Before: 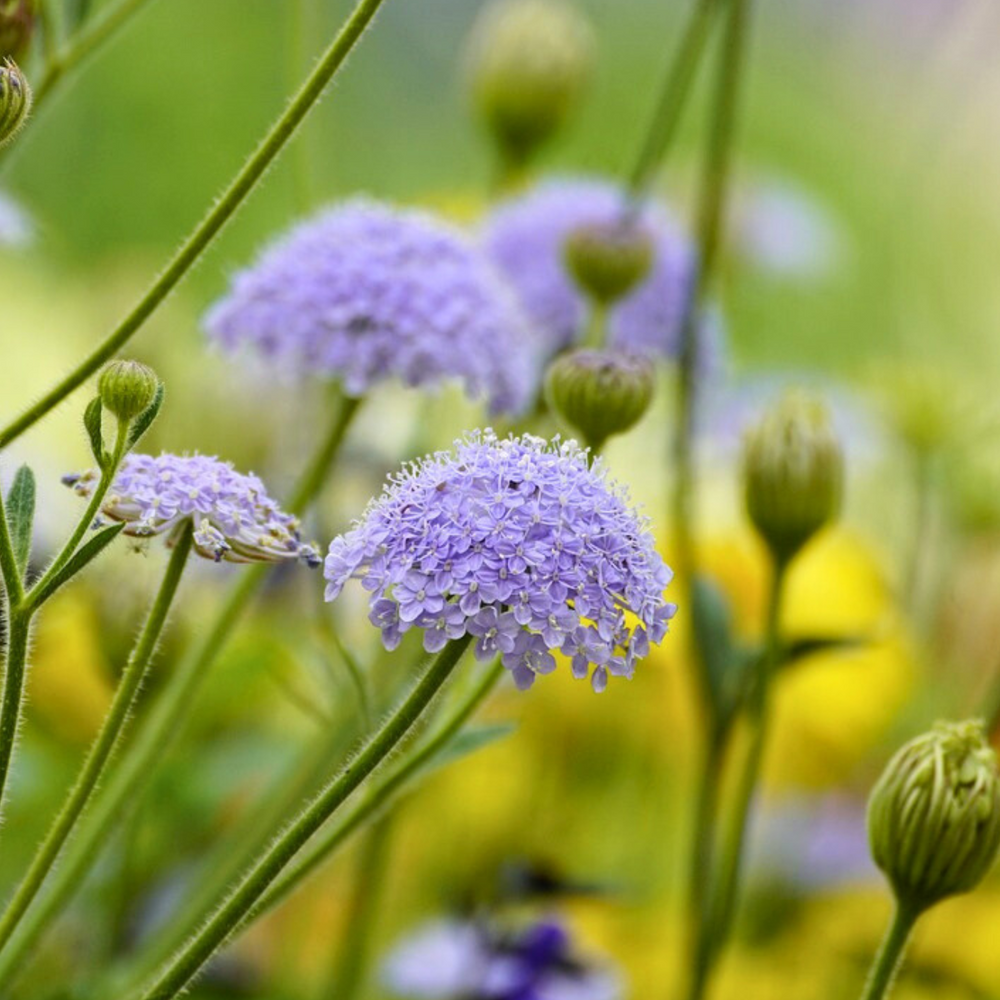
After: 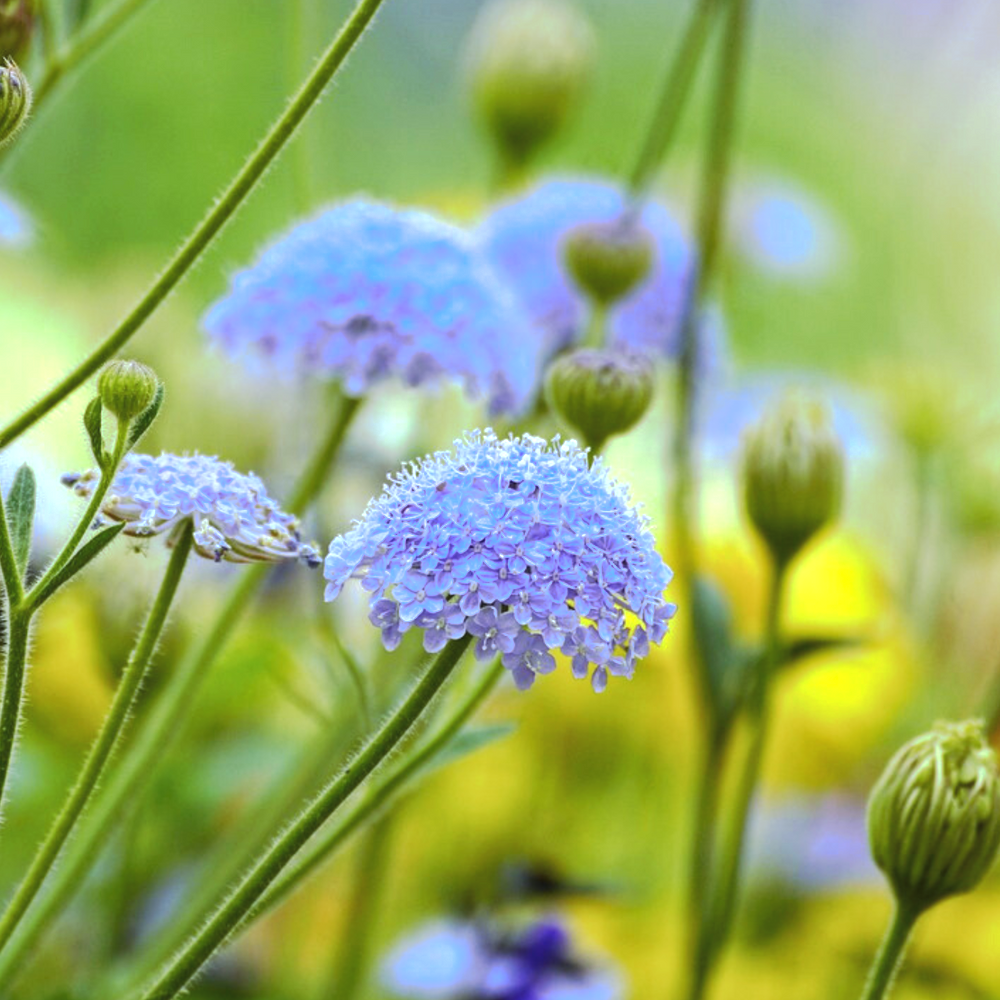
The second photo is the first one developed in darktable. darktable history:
tone curve: curves: ch0 [(0, 0) (0.003, 0.032) (0.011, 0.04) (0.025, 0.058) (0.044, 0.084) (0.069, 0.107) (0.1, 0.13) (0.136, 0.158) (0.177, 0.193) (0.224, 0.236) (0.277, 0.283) (0.335, 0.335) (0.399, 0.399) (0.468, 0.467) (0.543, 0.533) (0.623, 0.612) (0.709, 0.698) (0.801, 0.776) (0.898, 0.848) (1, 1)], preserve colors none
color zones: curves: ch0 [(0, 0.5) (0.143, 0.5) (0.286, 0.5) (0.429, 0.5) (0.571, 0.5) (0.714, 0.476) (0.857, 0.5) (1, 0.5)]; ch2 [(0, 0.5) (0.143, 0.5) (0.286, 0.5) (0.429, 0.5) (0.571, 0.5) (0.714, 0.487) (0.857, 0.5) (1, 0.5)]
white balance: red 0.926, green 1.003, blue 1.133
exposure: black level correction 0.001, exposure 0.5 EV, compensate exposure bias true, compensate highlight preservation false
color balance rgb: saturation formula JzAzBz (2021)
